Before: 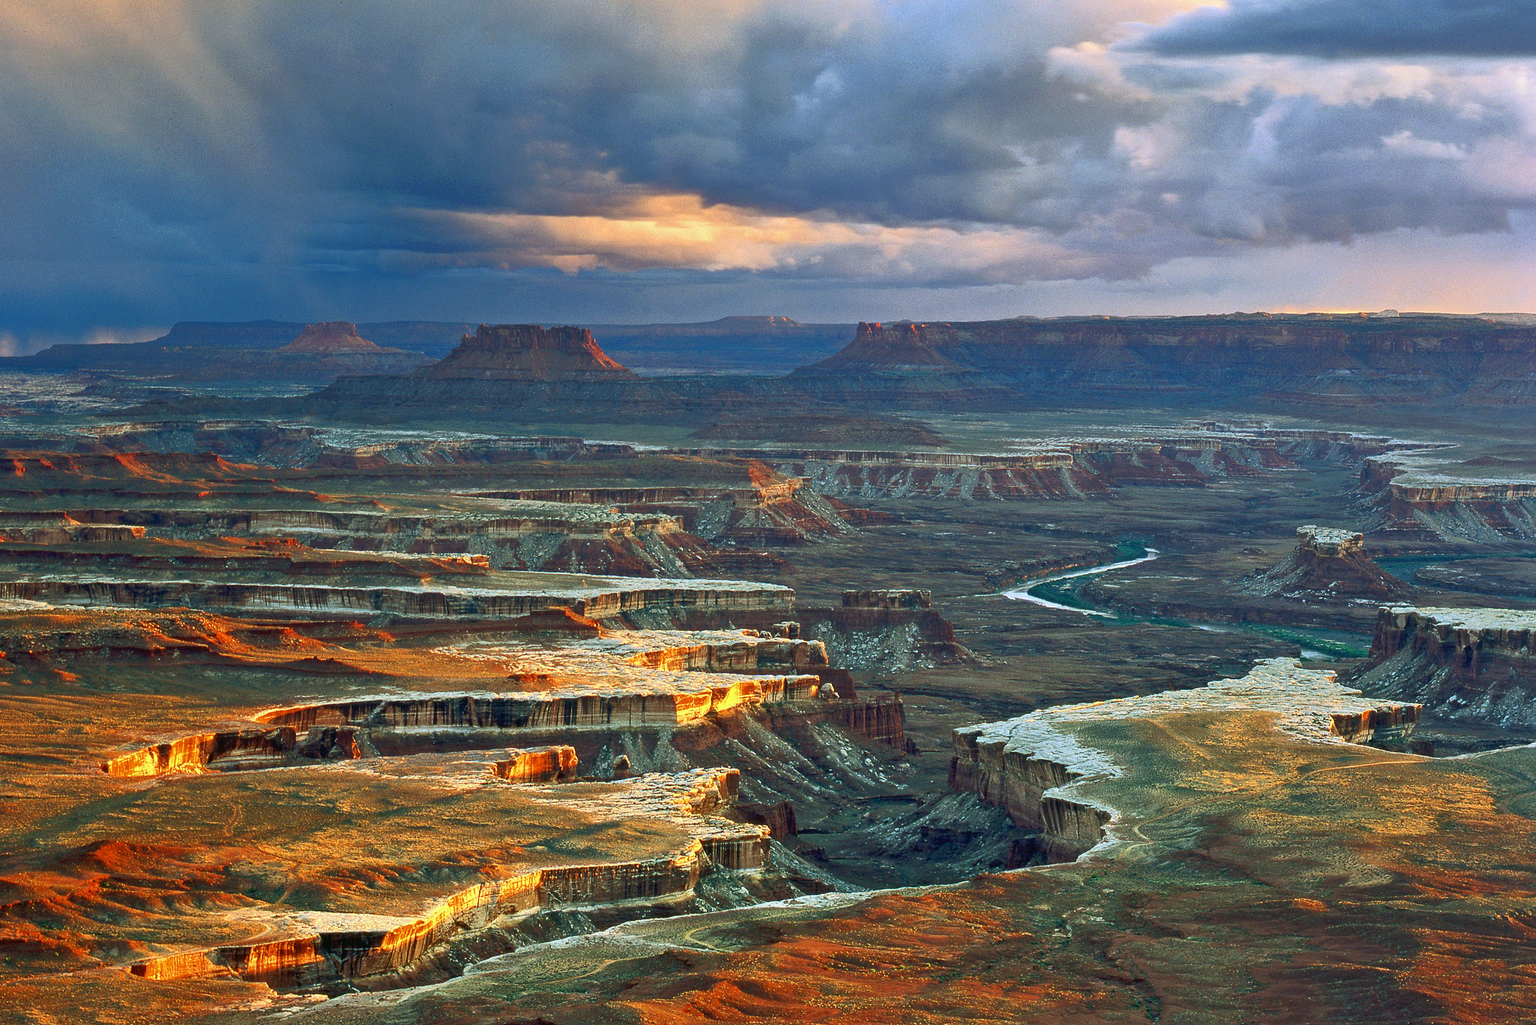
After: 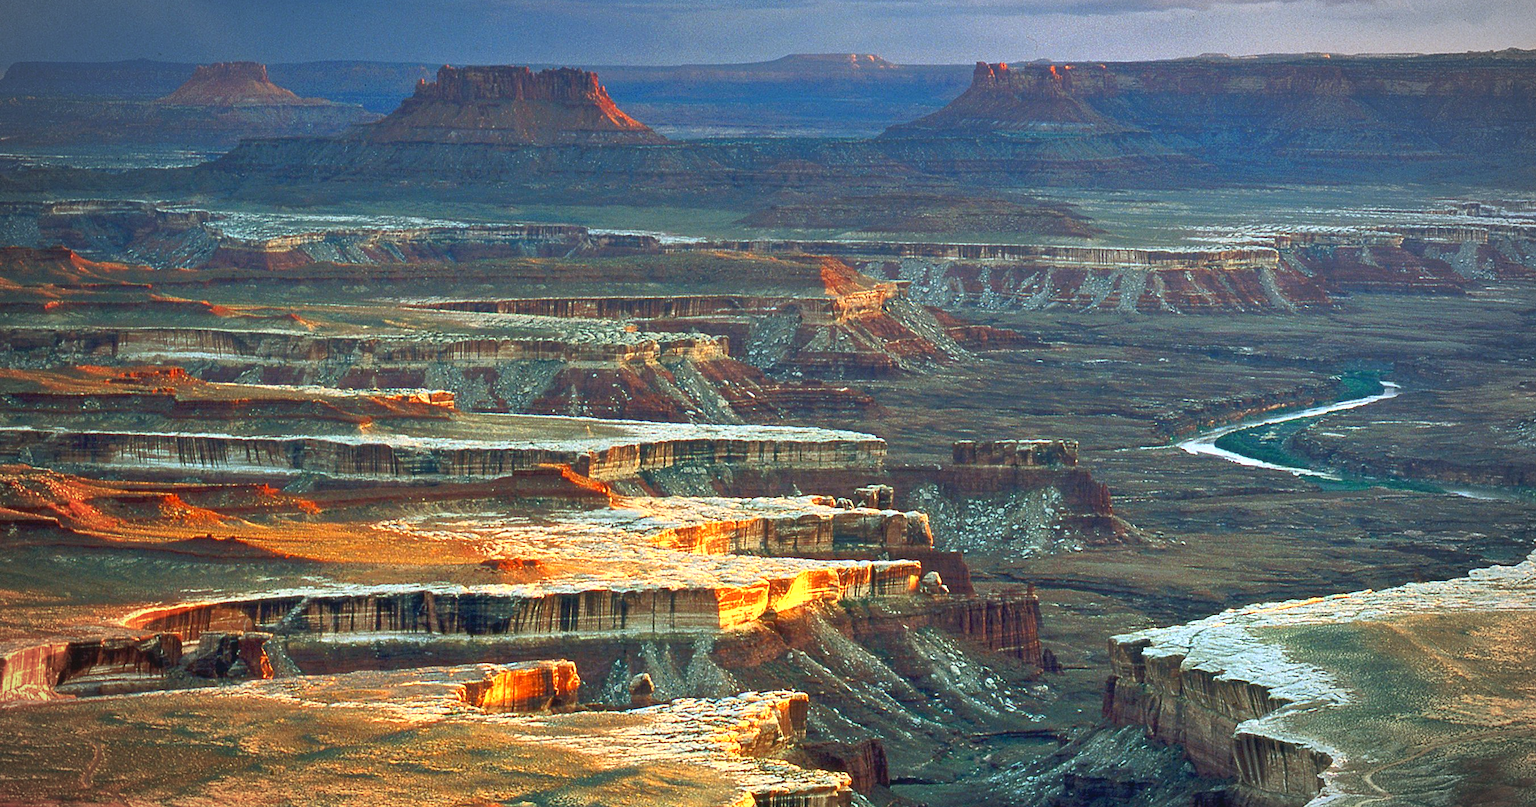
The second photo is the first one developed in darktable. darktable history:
vignetting: fall-off start 79.24%, width/height ratio 1.326
exposure: black level correction 0.001, exposure 0.499 EV, compensate highlight preservation false
crop: left 10.895%, top 27.16%, right 18.244%, bottom 17.01%
contrast equalizer: octaves 7, y [[0.5, 0.488, 0.462, 0.461, 0.491, 0.5], [0.5 ×6], [0.5 ×6], [0 ×6], [0 ×6]]
